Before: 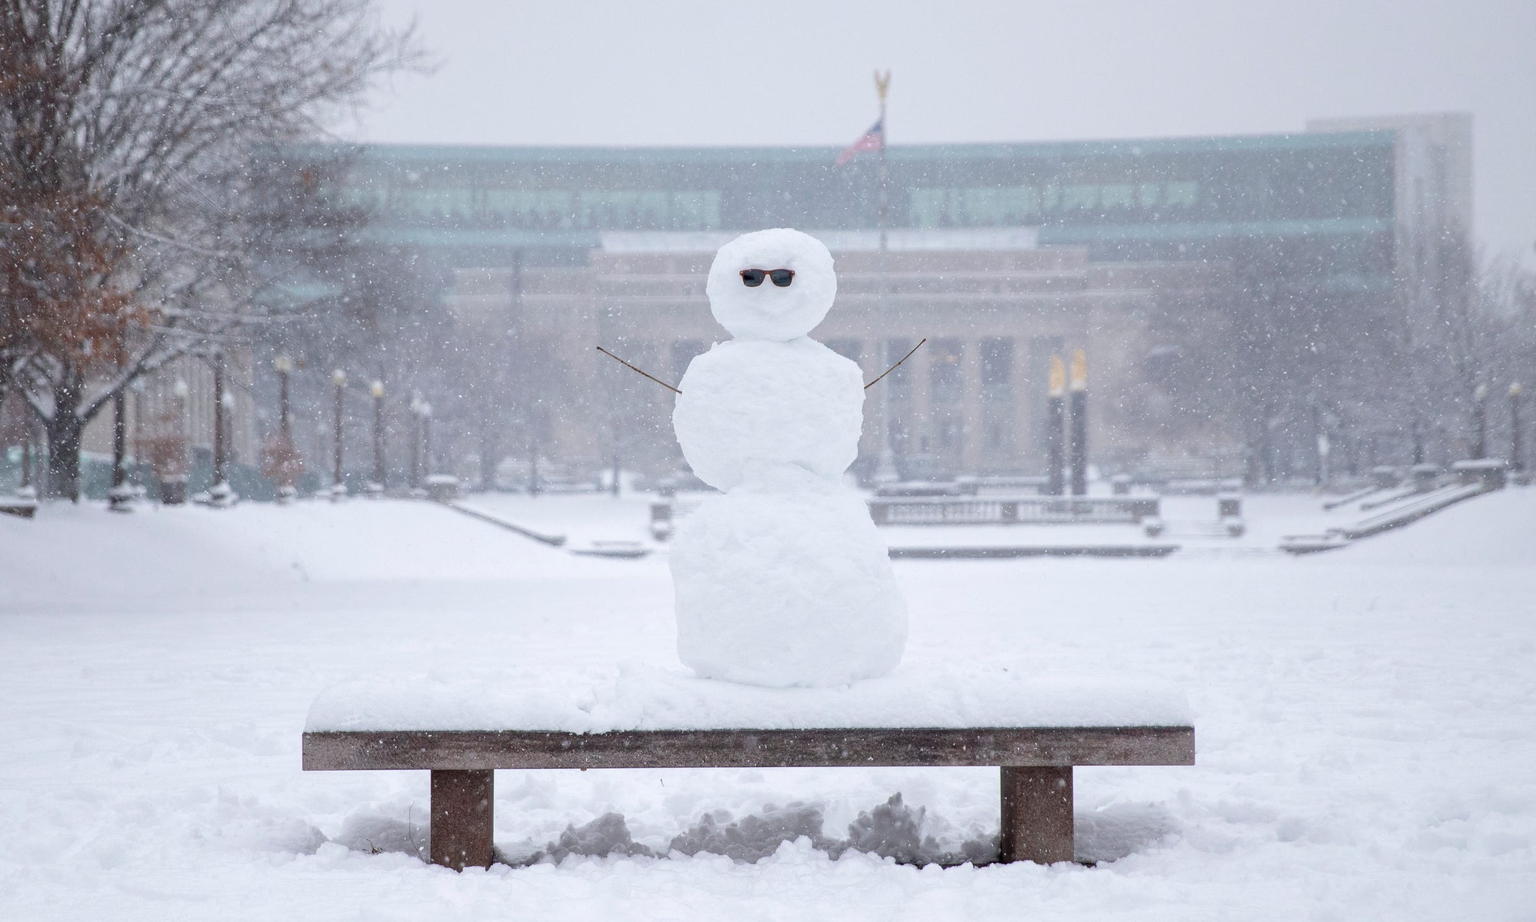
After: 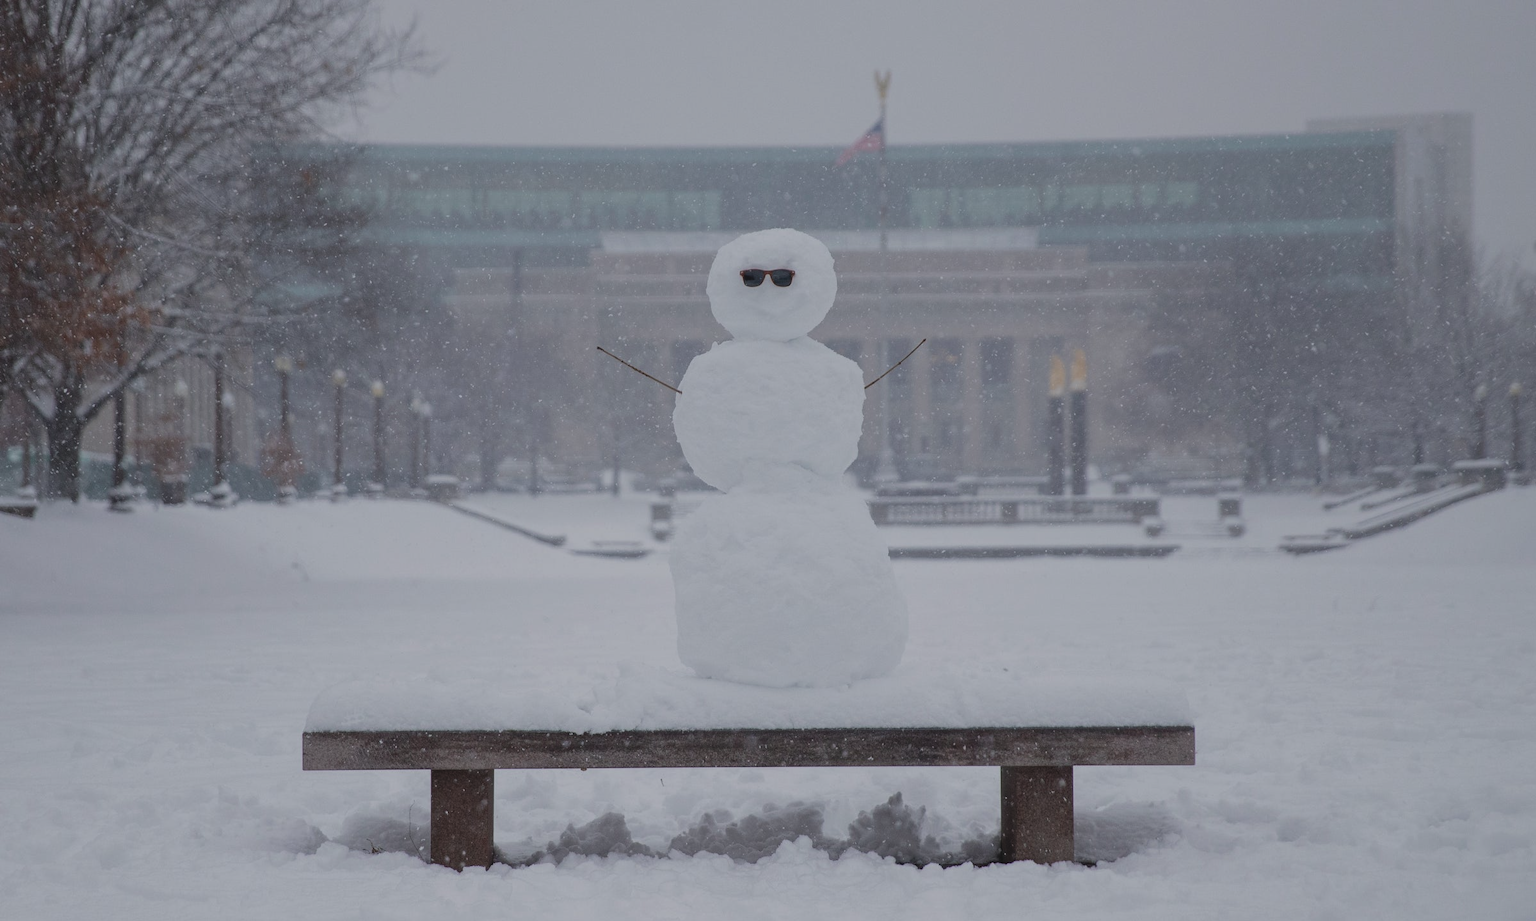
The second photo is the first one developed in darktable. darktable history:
exposure: black level correction -0.018, exposure -1.101 EV, compensate highlight preservation false
